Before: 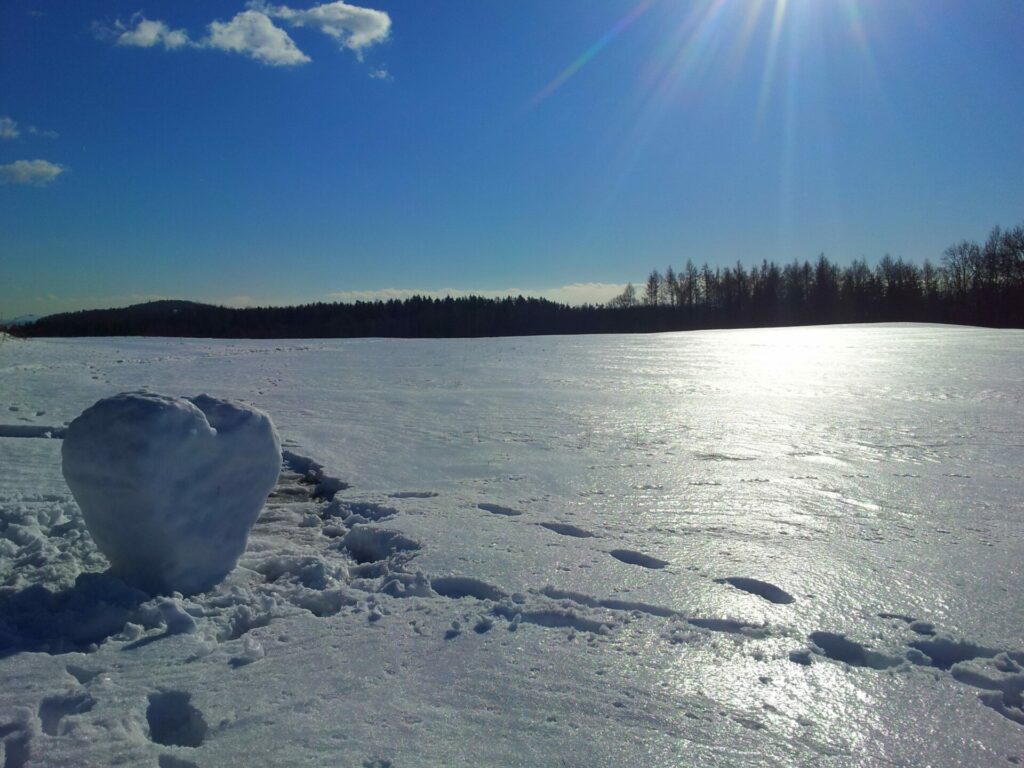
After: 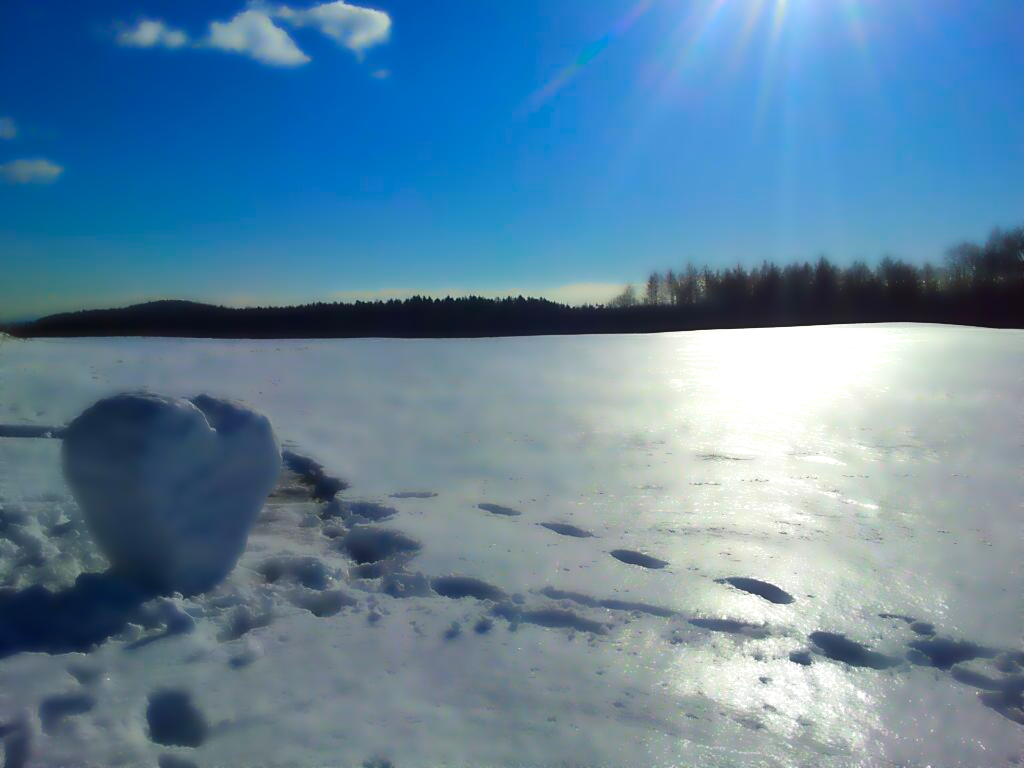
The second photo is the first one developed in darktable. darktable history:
sharpen: amount 0.2
color balance rgb: perceptual saturation grading › global saturation 25%, global vibrance 20%
lowpass: radius 4, soften with bilateral filter, unbound 0
tone equalizer: -8 EV -0.417 EV, -7 EV -0.389 EV, -6 EV -0.333 EV, -5 EV -0.222 EV, -3 EV 0.222 EV, -2 EV 0.333 EV, -1 EV 0.389 EV, +0 EV 0.417 EV, edges refinement/feathering 500, mask exposure compensation -1.57 EV, preserve details no
